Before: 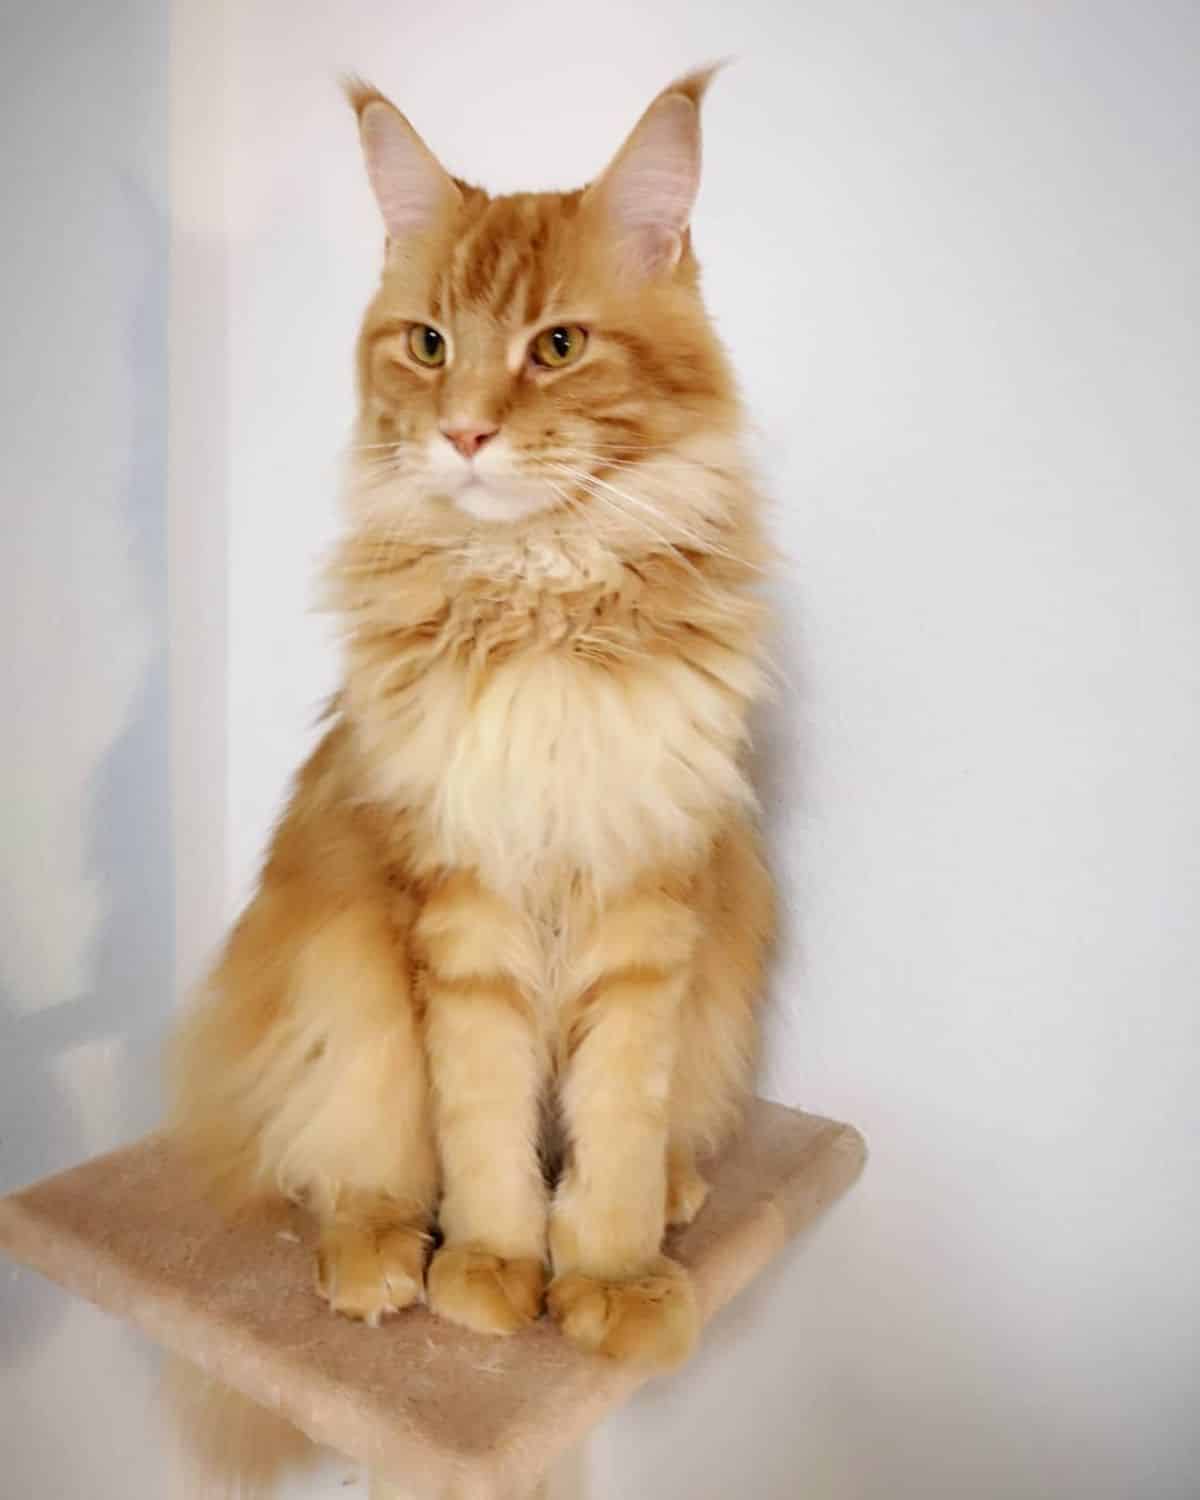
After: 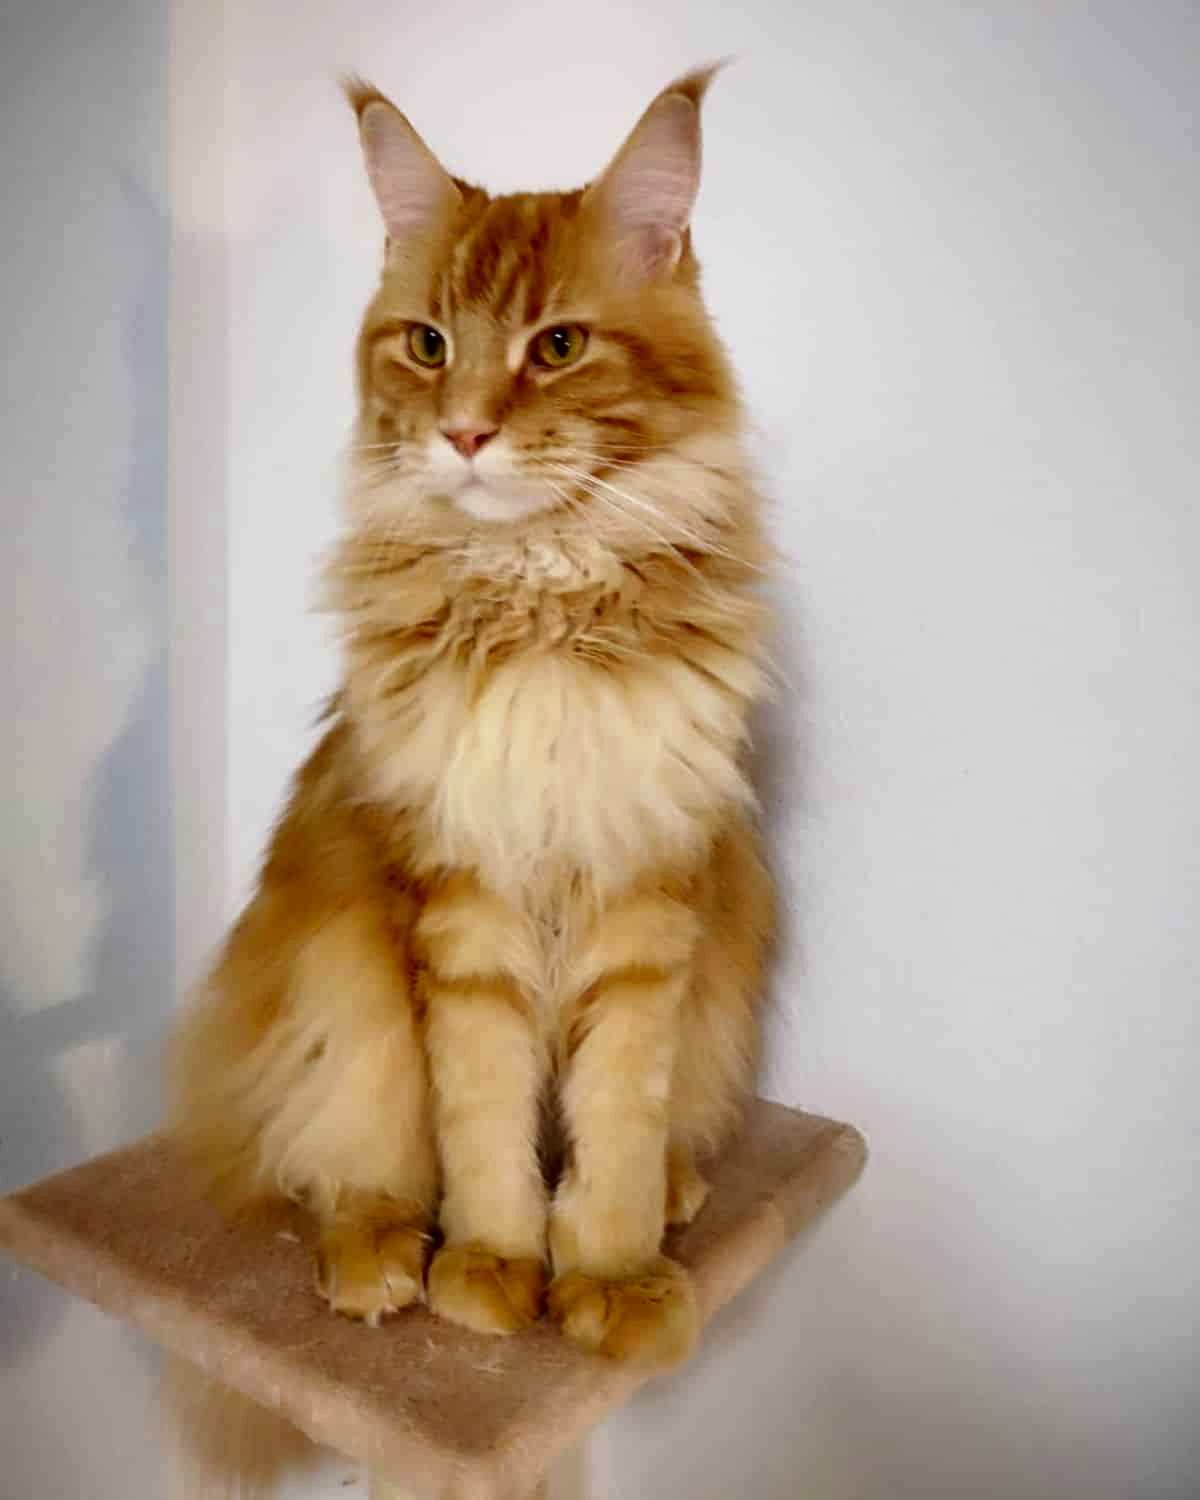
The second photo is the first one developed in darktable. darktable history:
contrast brightness saturation: contrast 0.097, brightness -0.279, saturation 0.138
